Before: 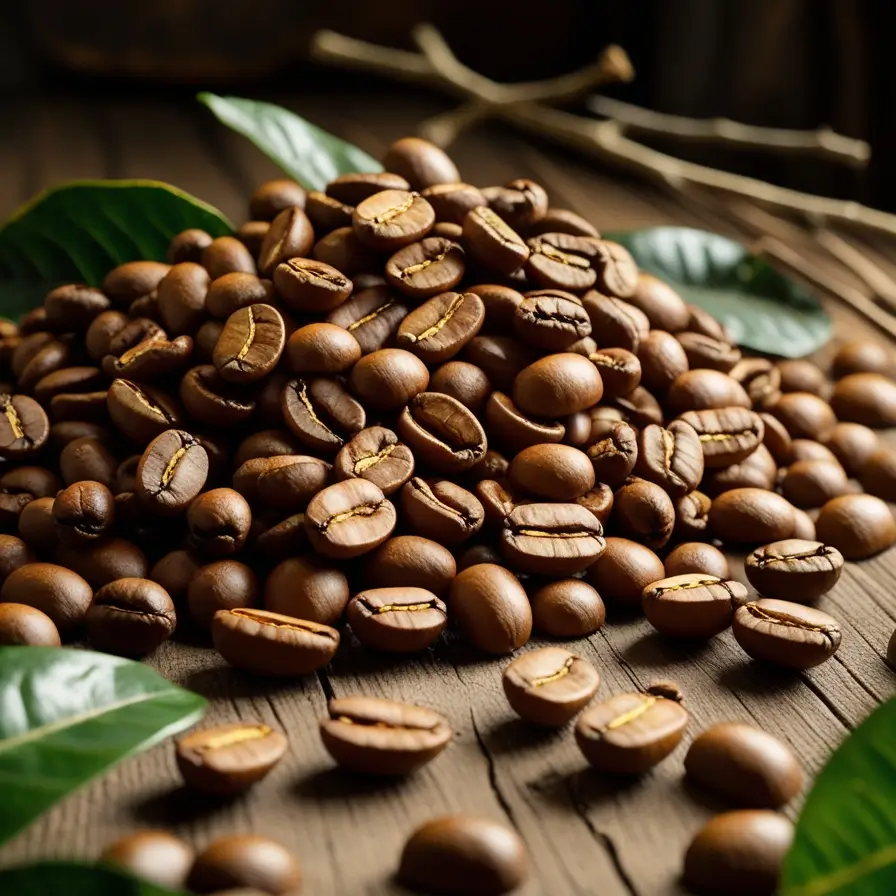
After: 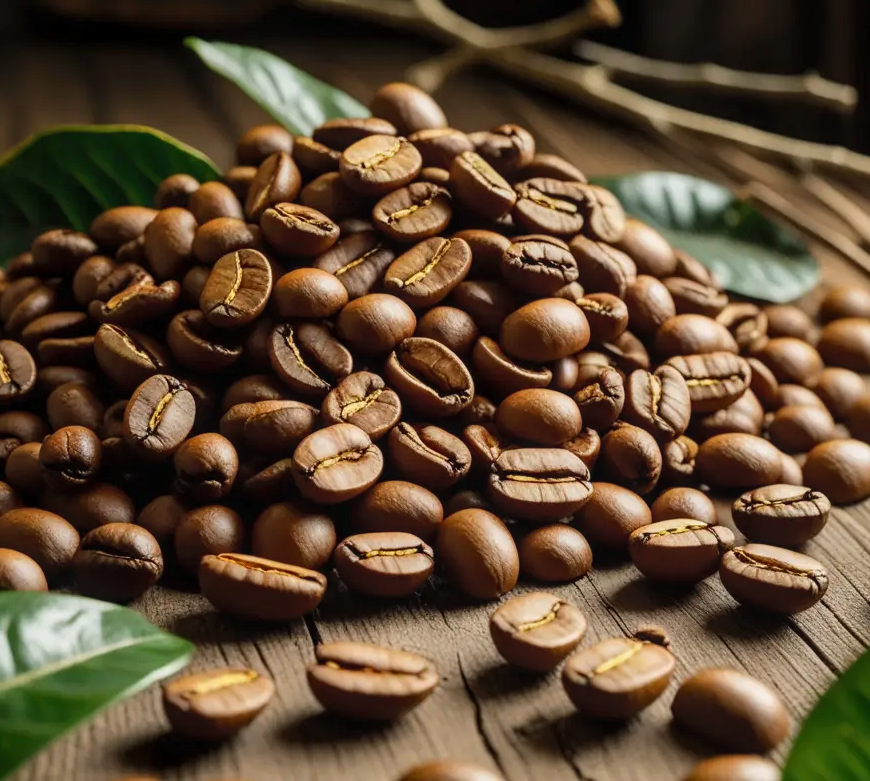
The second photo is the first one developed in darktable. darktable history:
crop: left 1.507%, top 6.147%, right 1.379%, bottom 6.637%
fill light: on, module defaults
local contrast: detail 115%
